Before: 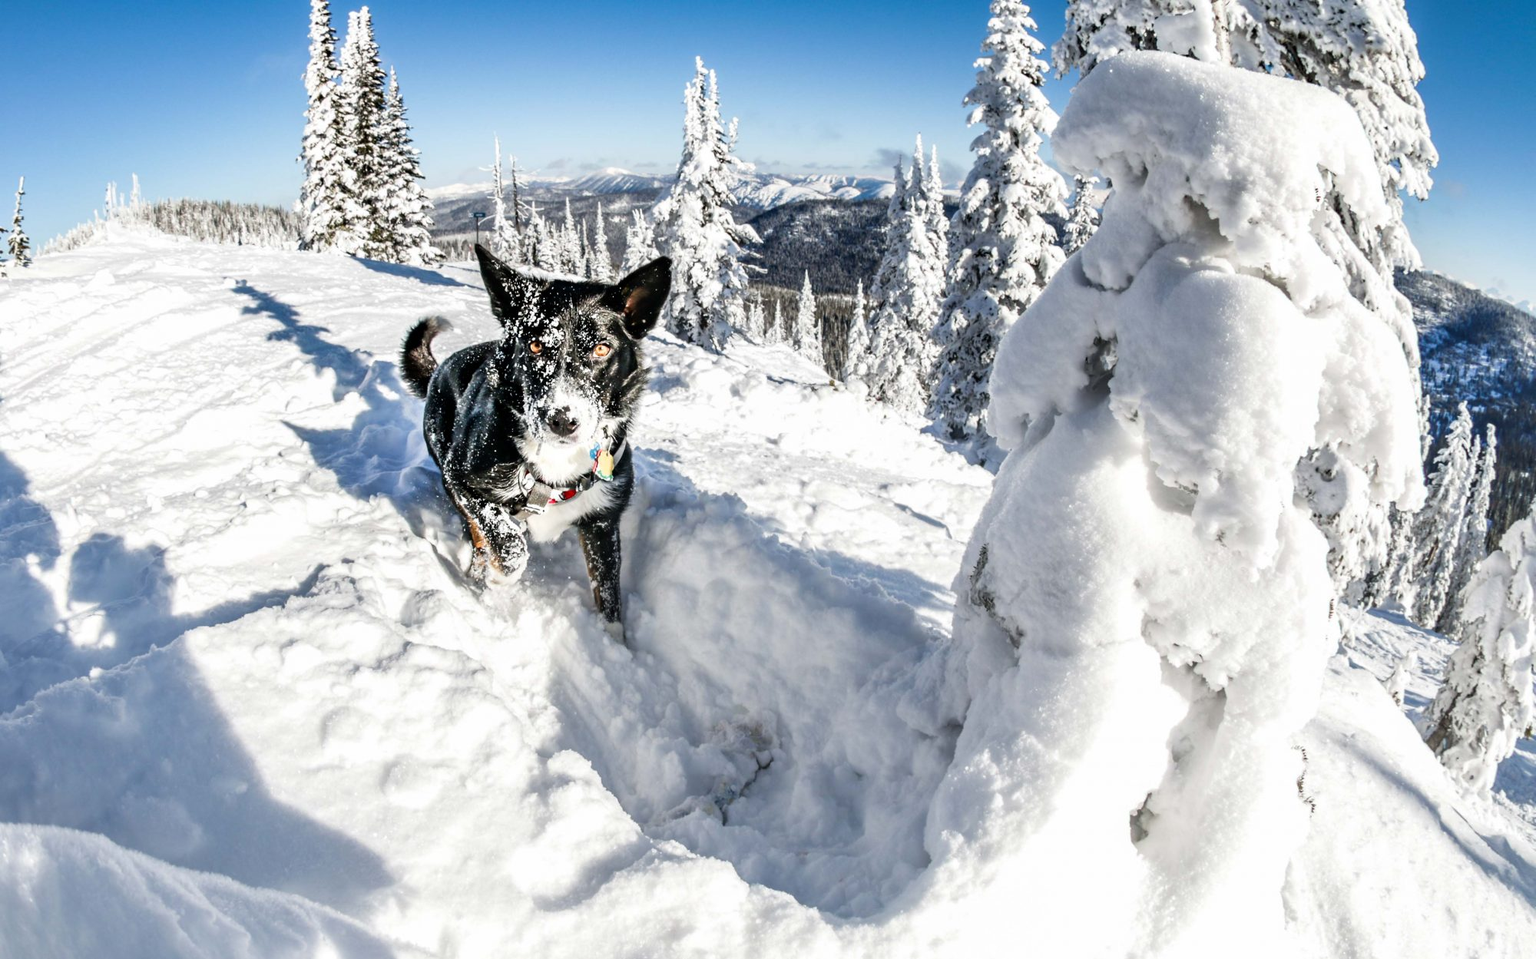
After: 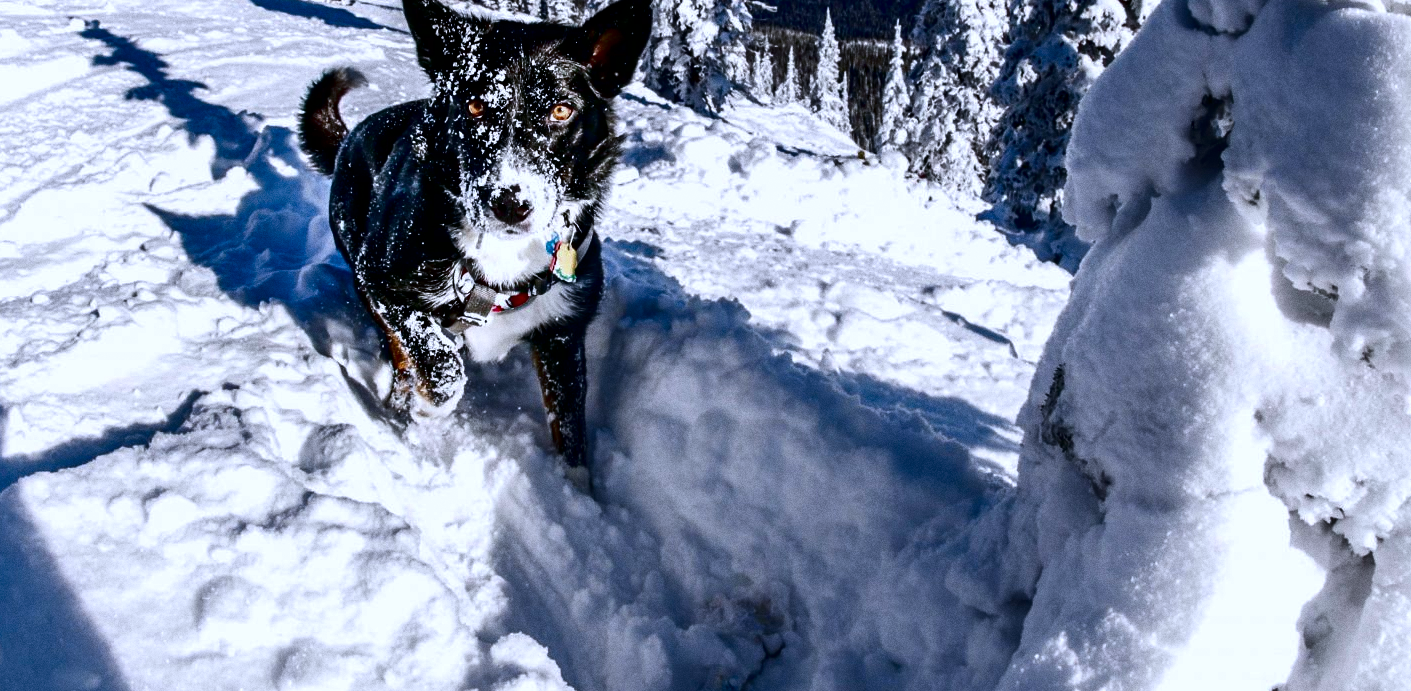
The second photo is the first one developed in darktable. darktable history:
shadows and highlights: shadows 20.55, highlights -20.99, soften with gaussian
crop: left 11.123%, top 27.61%, right 18.3%, bottom 17.034%
white balance: red 0.967, blue 1.119, emerald 0.756
contrast brightness saturation: contrast 0.09, brightness -0.59, saturation 0.17
exposure: black level correction 0.007, compensate highlight preservation false
grain: coarseness 0.09 ISO
